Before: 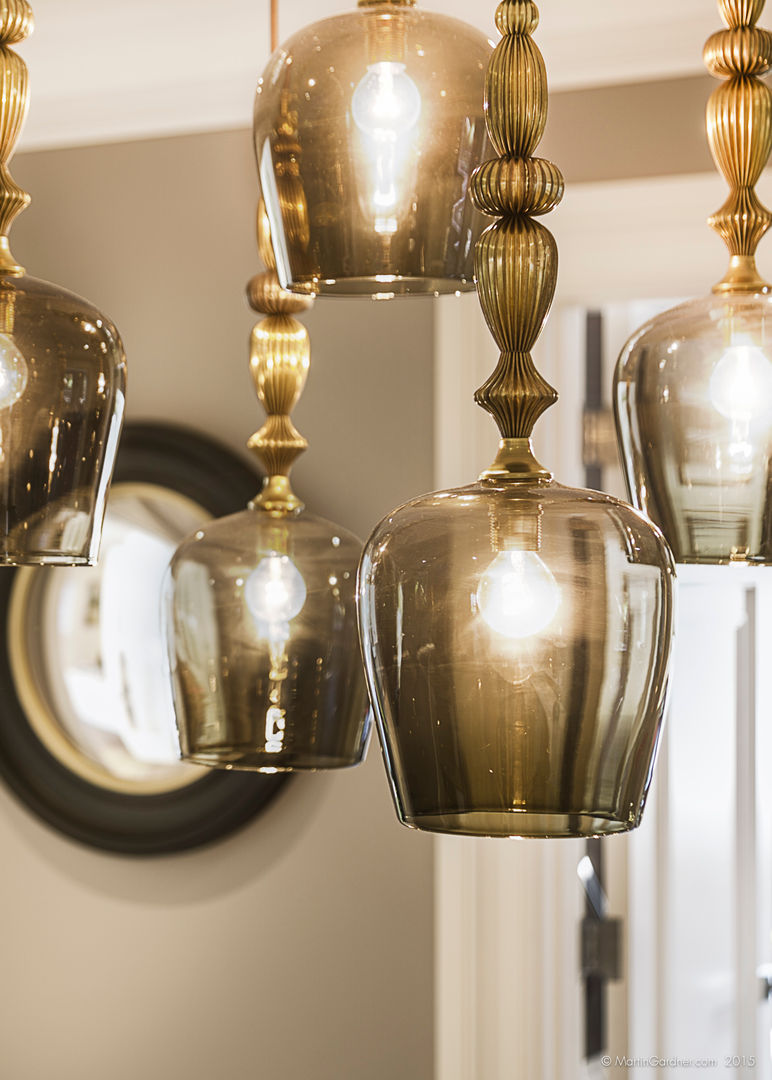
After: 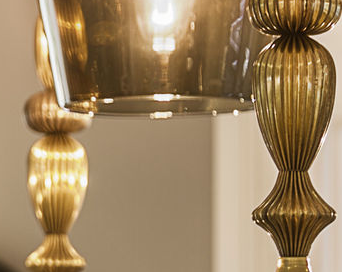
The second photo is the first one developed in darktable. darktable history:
crop: left 28.845%, top 16.824%, right 26.732%, bottom 57.929%
